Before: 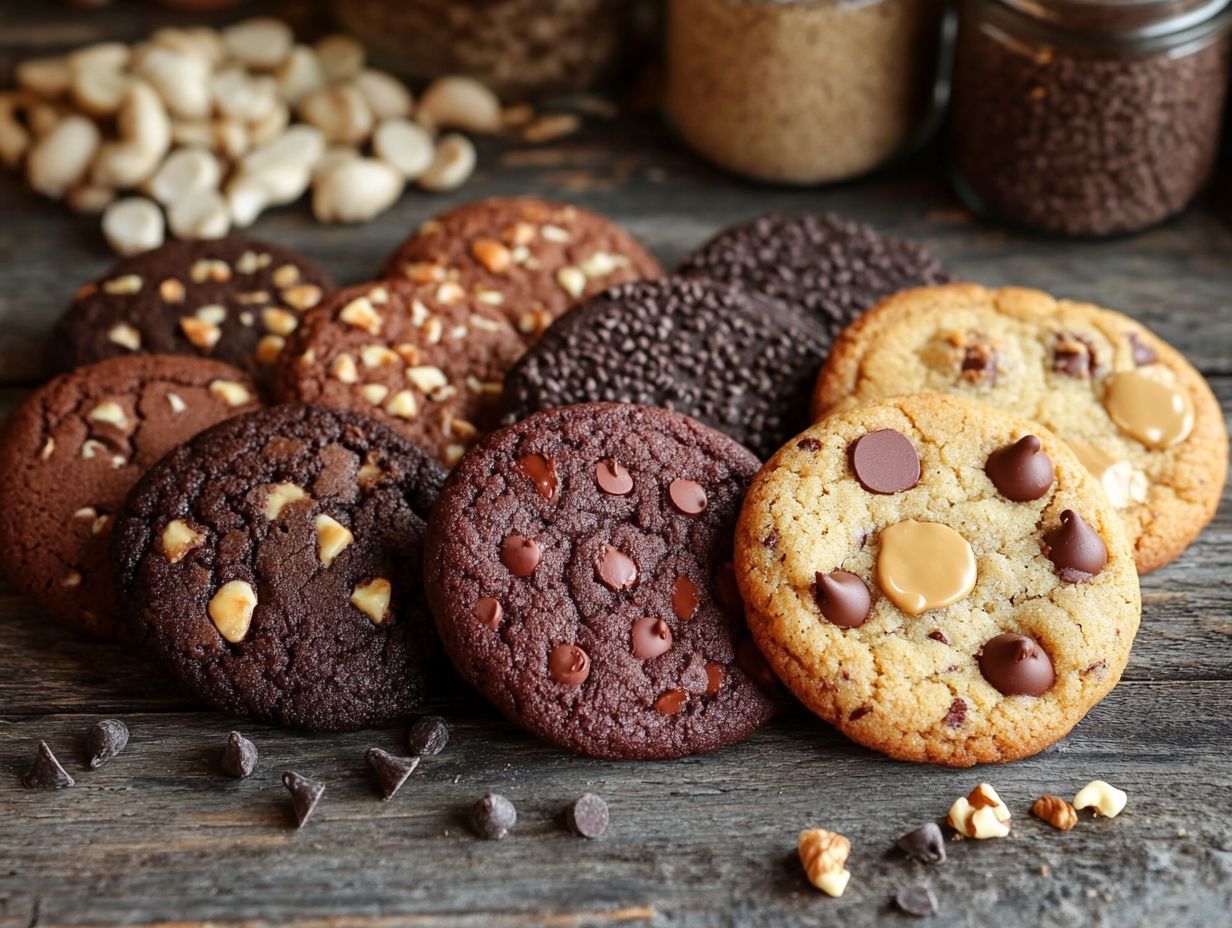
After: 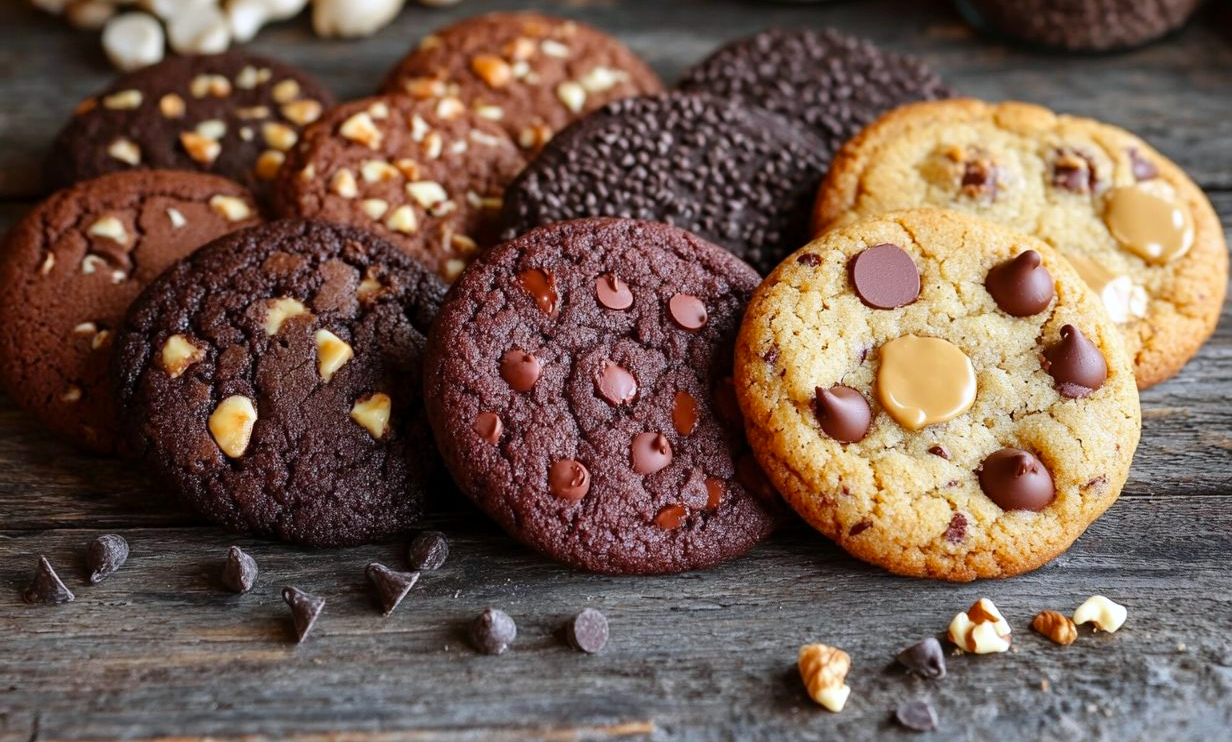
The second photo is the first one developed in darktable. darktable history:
crop and rotate: top 19.998%
rotate and perspective: automatic cropping original format, crop left 0, crop top 0
color balance: output saturation 110%
exposure: exposure 0.02 EV, compensate highlight preservation false
white balance: red 0.984, blue 1.059
